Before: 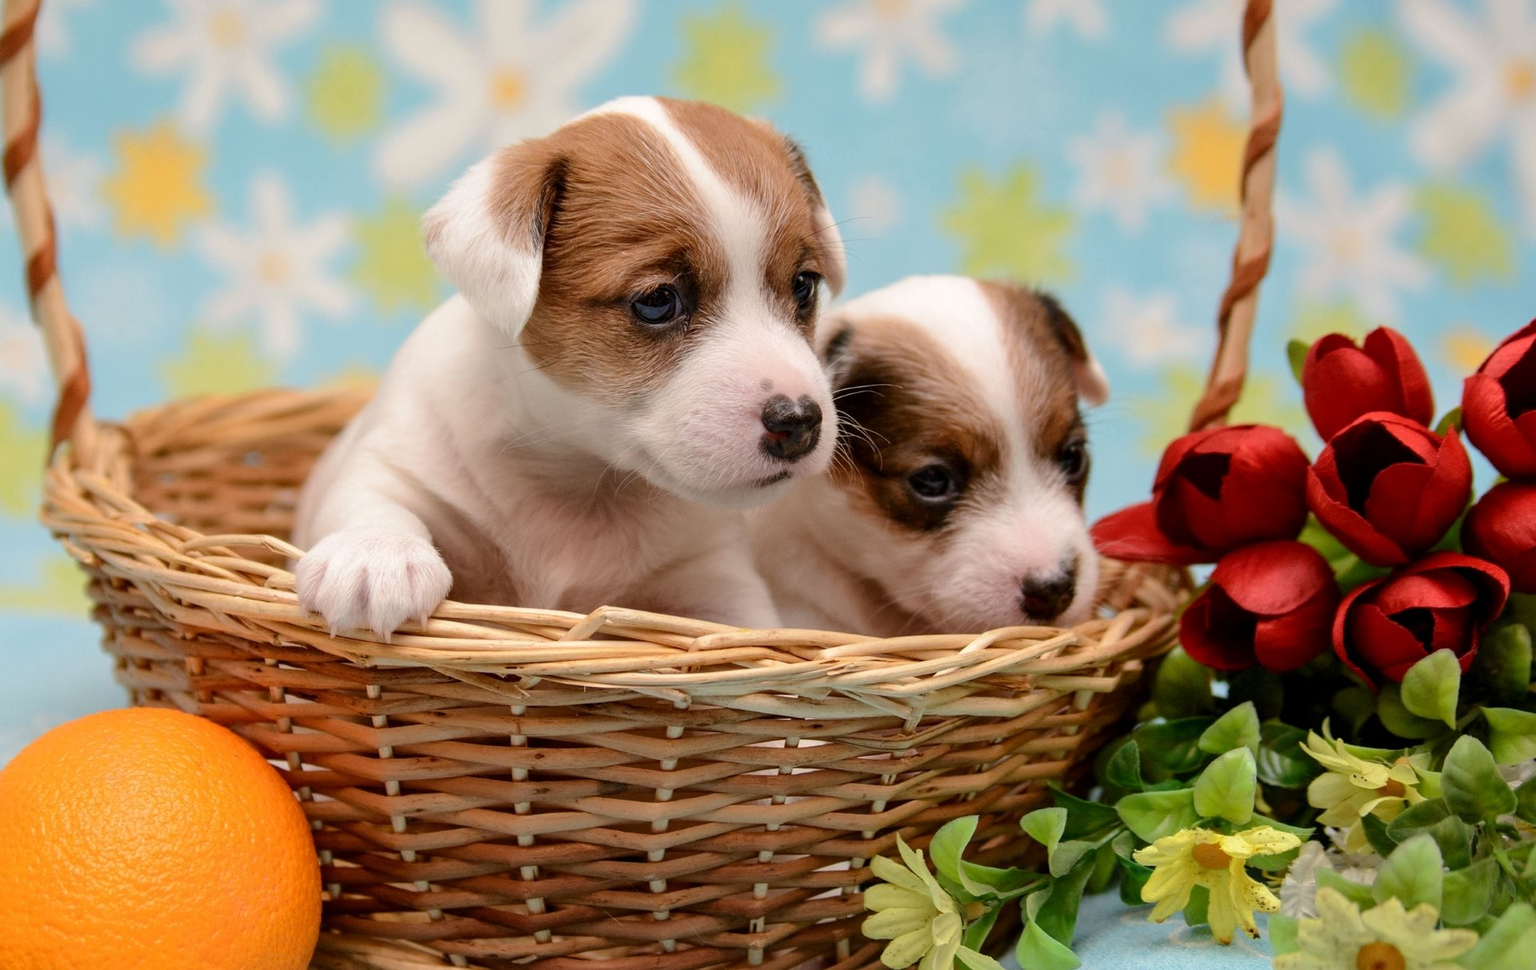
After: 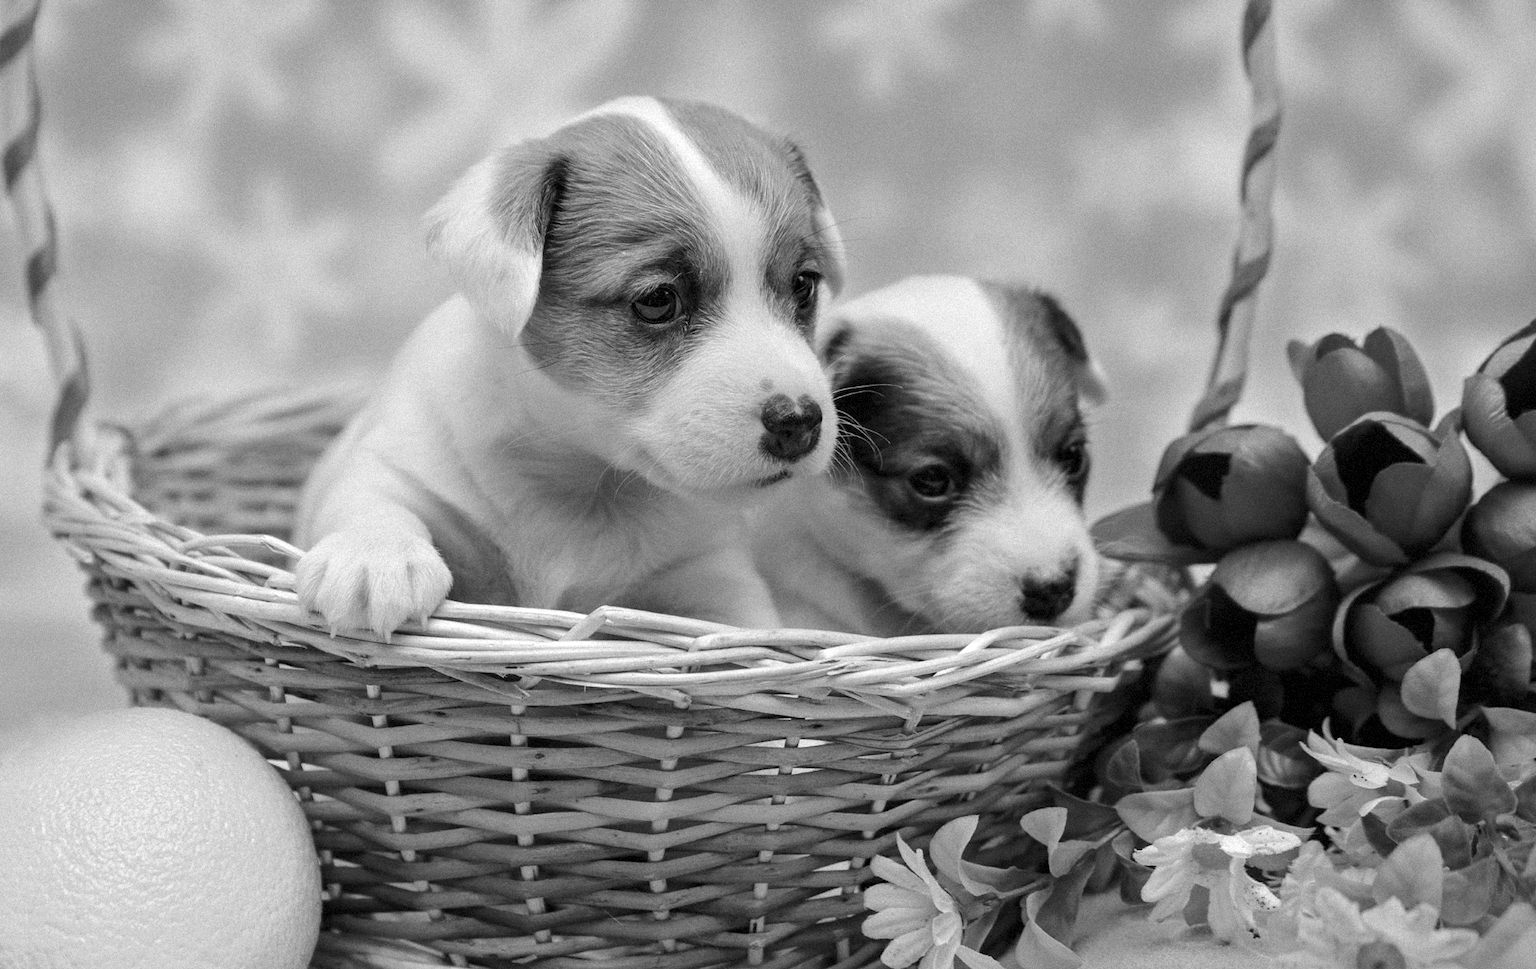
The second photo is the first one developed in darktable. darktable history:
exposure: black level correction 0, exposure 0.7 EV, compensate exposure bias true, compensate highlight preservation false
grain: mid-tones bias 0%
monochrome: a 79.32, b 81.83, size 1.1
